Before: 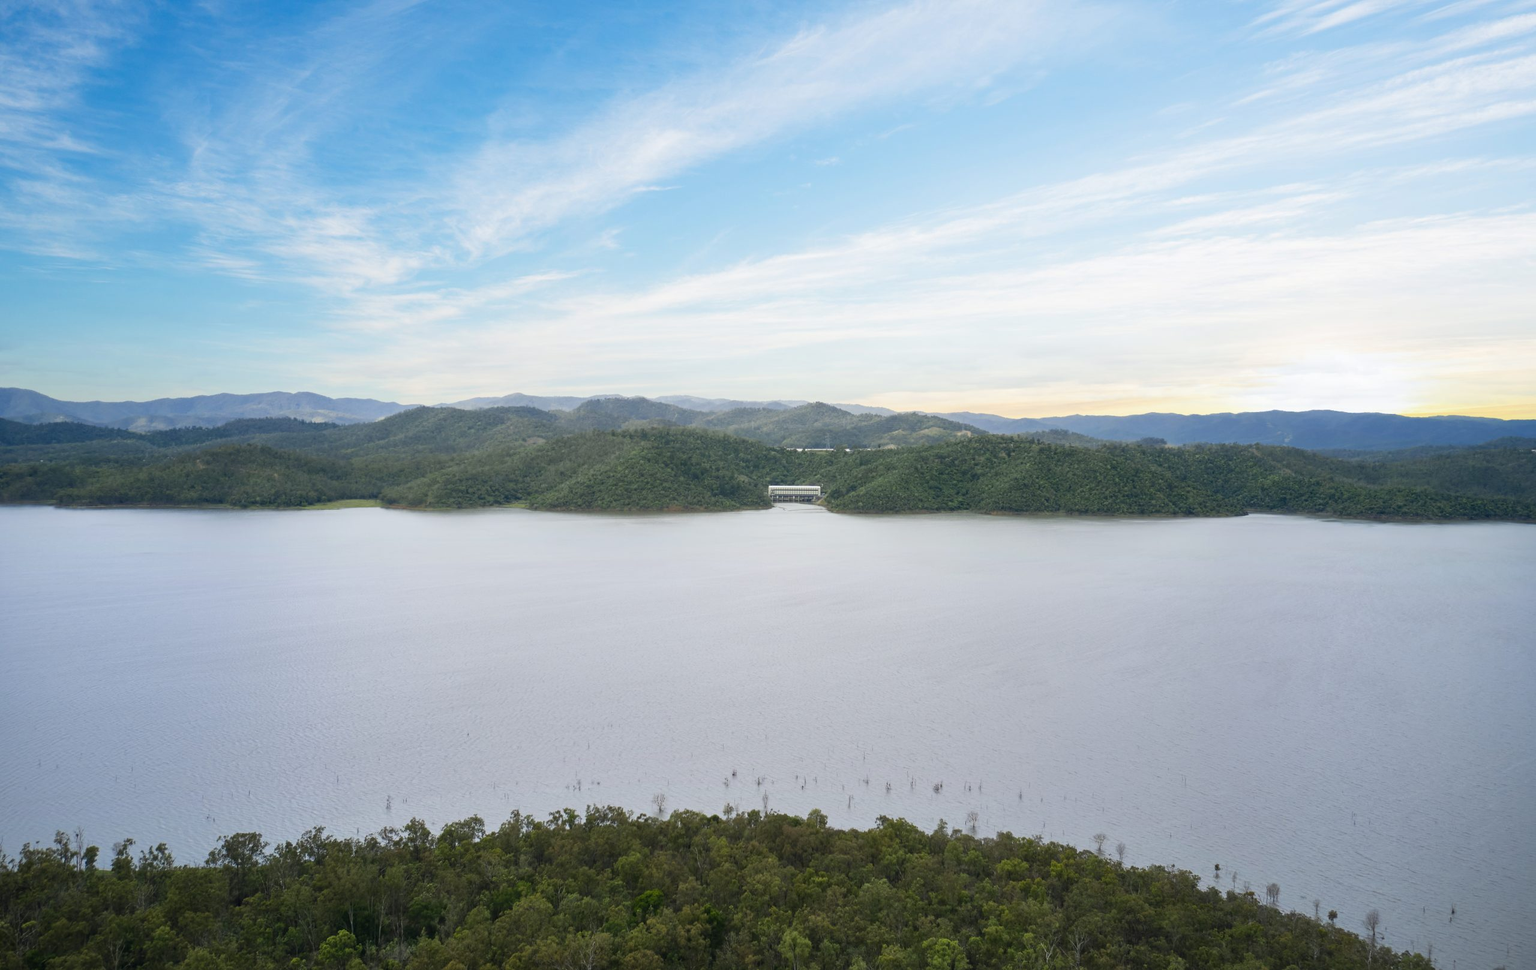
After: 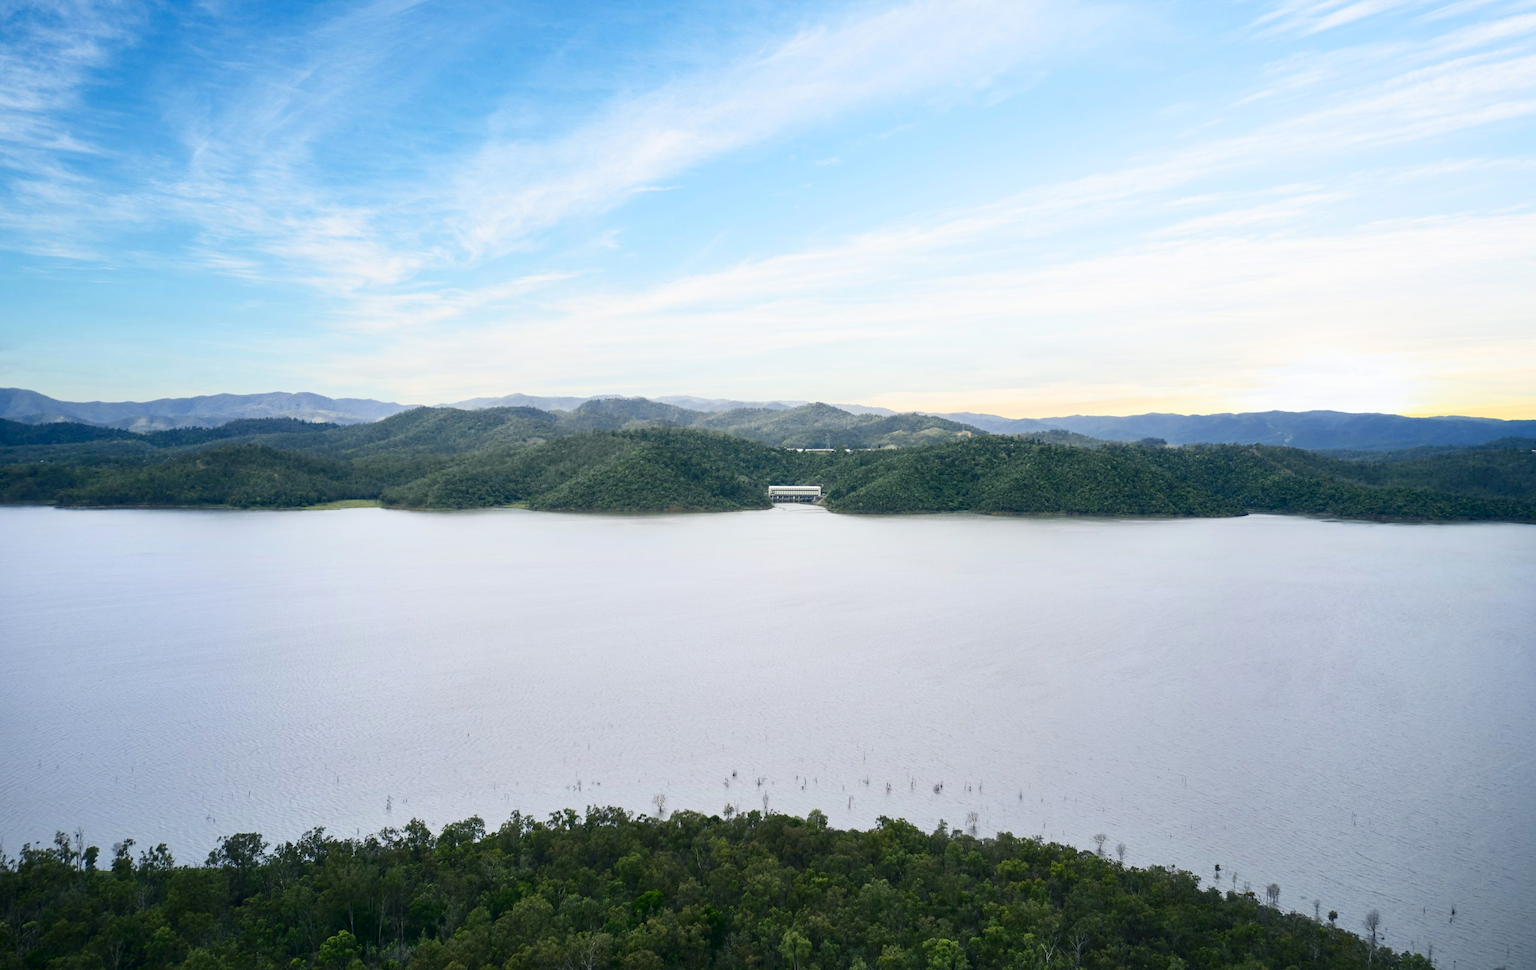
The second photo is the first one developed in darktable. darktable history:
color balance rgb: shadows lift › chroma 7.24%, shadows lift › hue 245.6°, perceptual saturation grading › global saturation 0.802%
contrast brightness saturation: contrast 0.223
